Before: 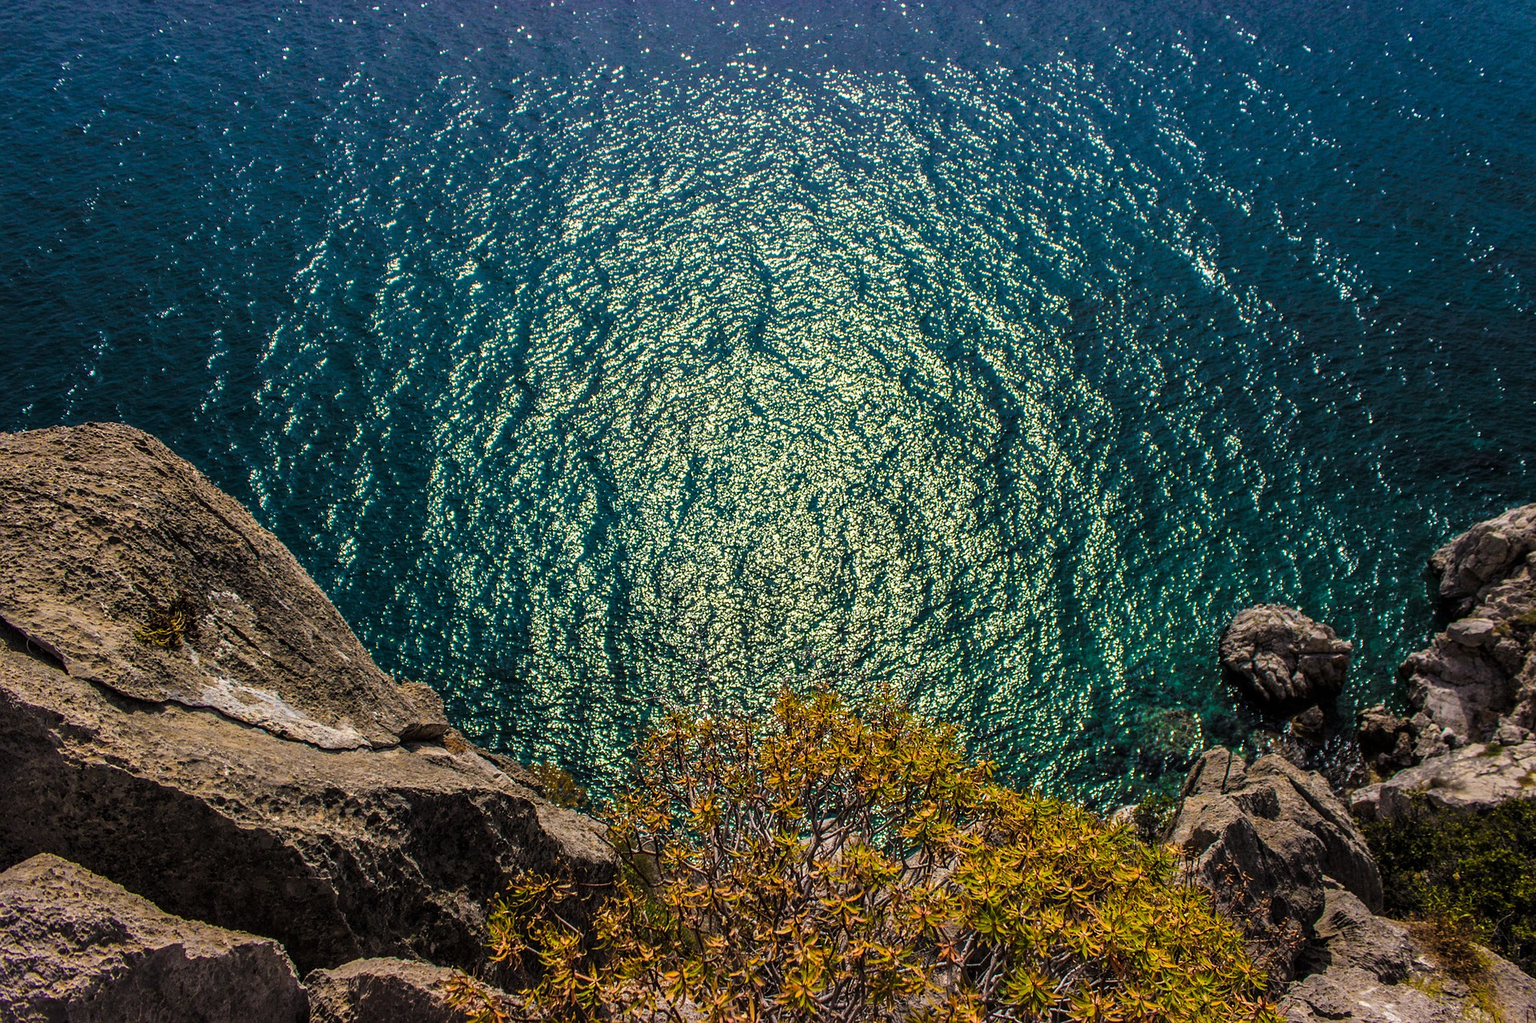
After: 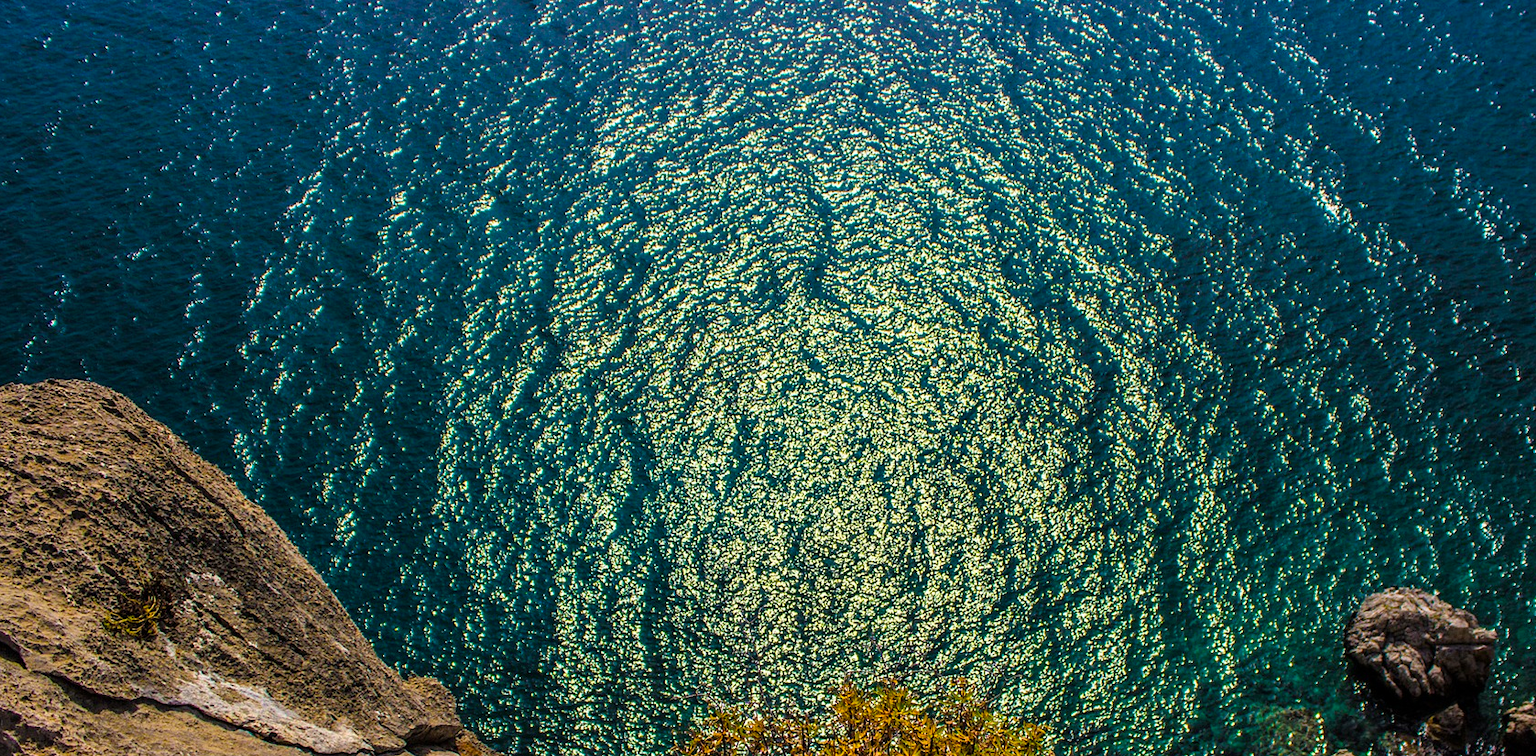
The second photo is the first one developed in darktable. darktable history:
color balance rgb: perceptual saturation grading › global saturation 20%, global vibrance 20%
crop: left 3.015%, top 8.969%, right 9.647%, bottom 26.457%
